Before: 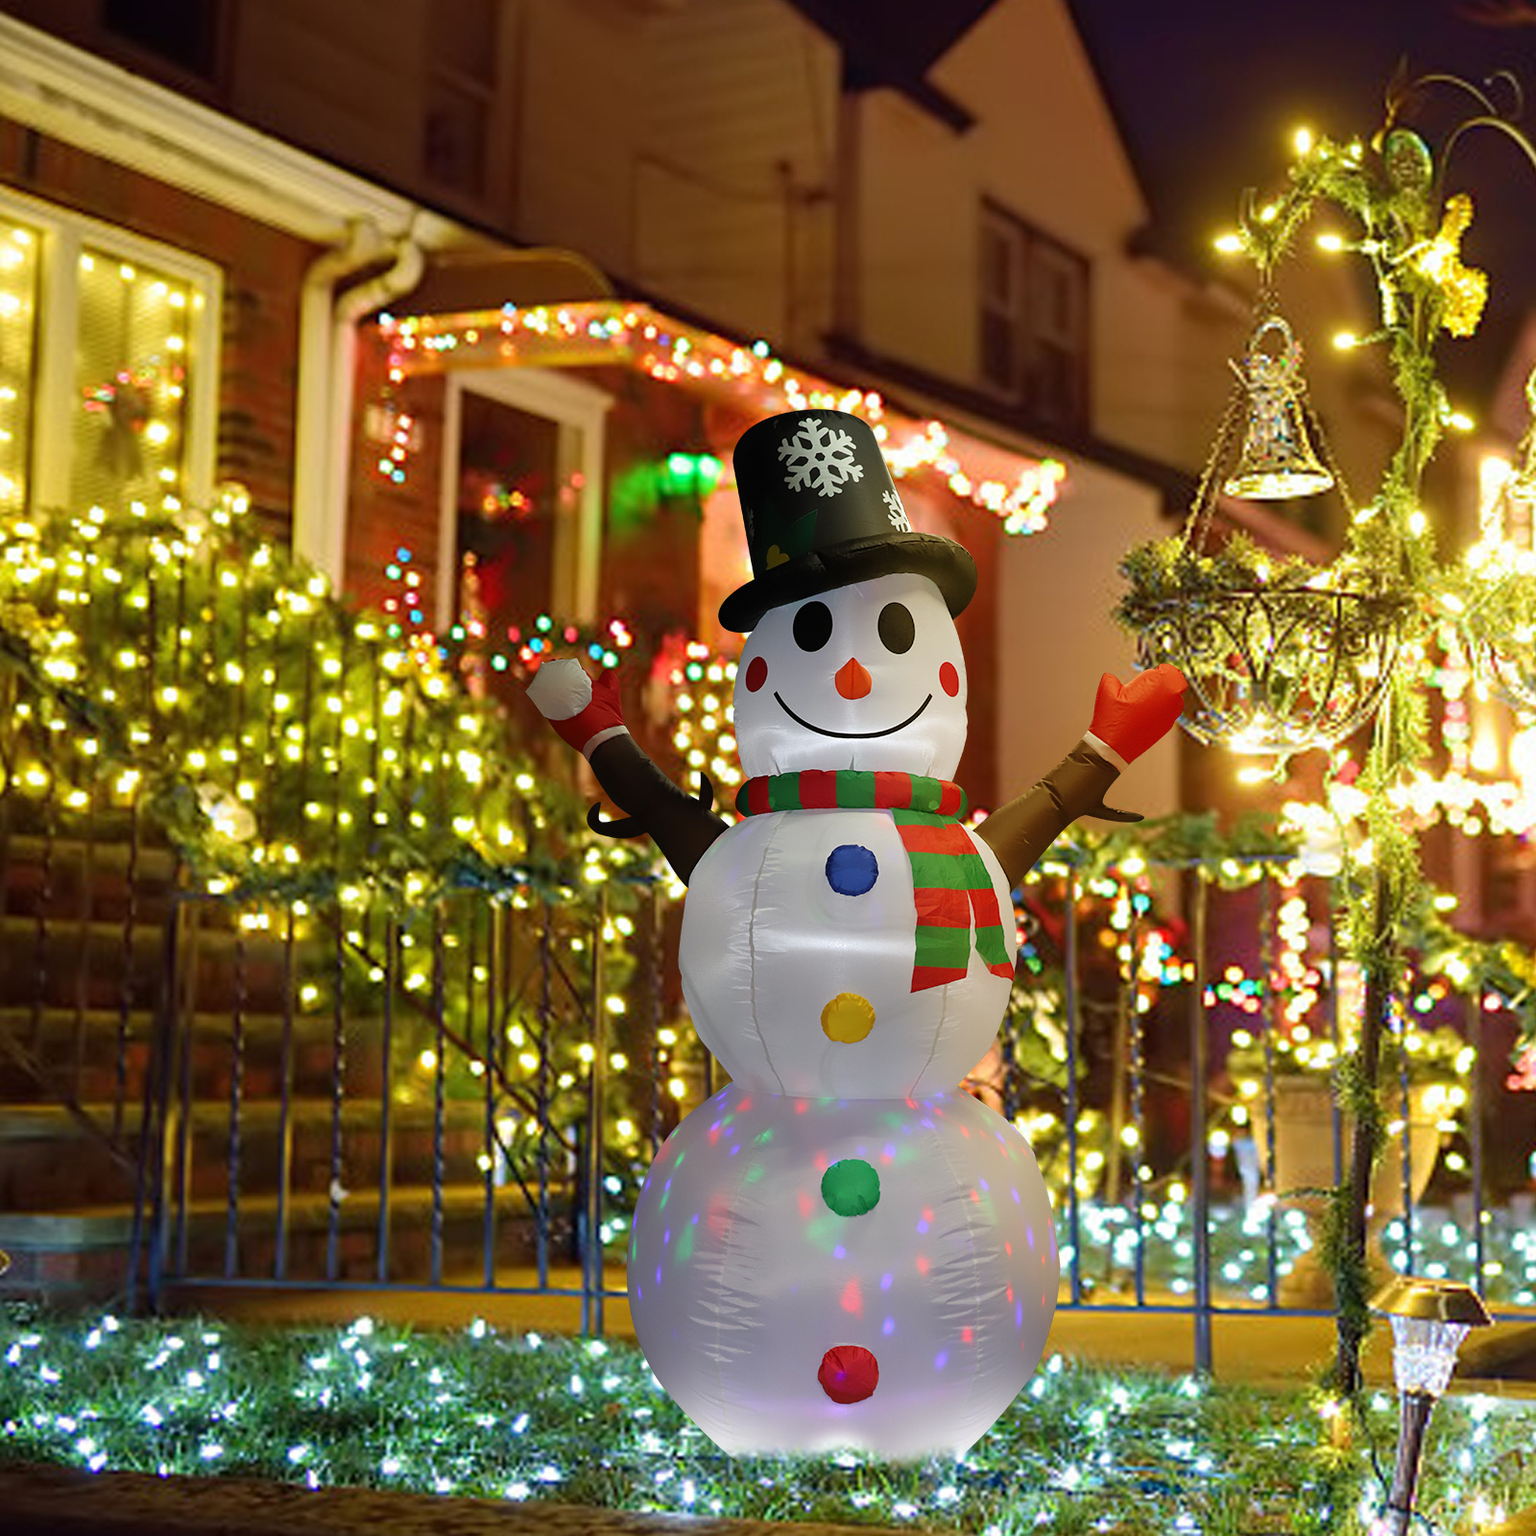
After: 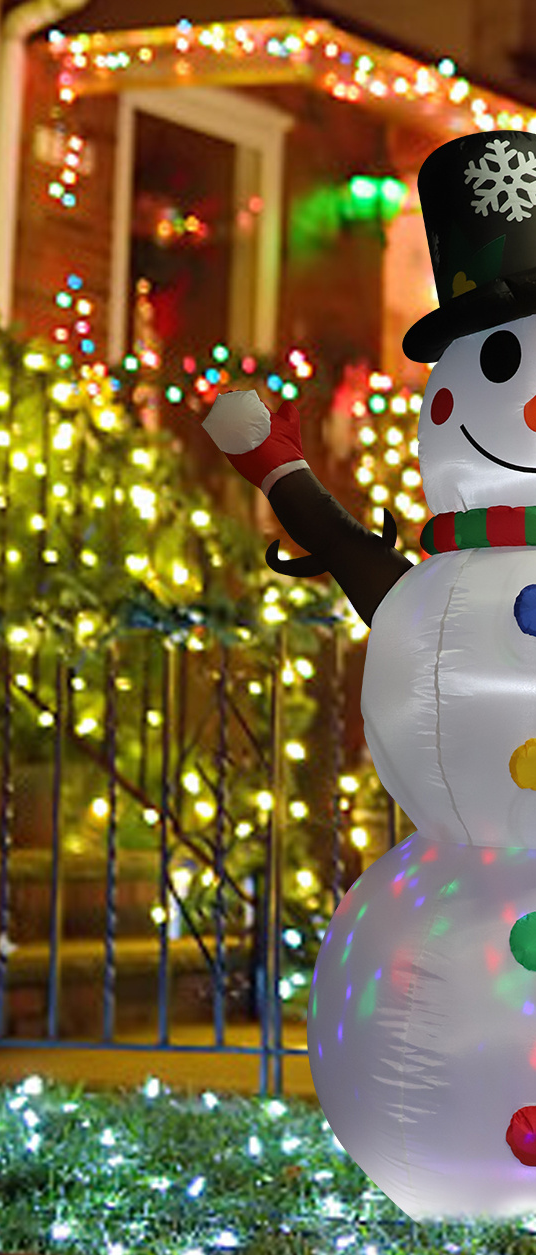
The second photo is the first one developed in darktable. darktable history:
crop and rotate: left 21.643%, top 18.551%, right 44.836%, bottom 2.968%
